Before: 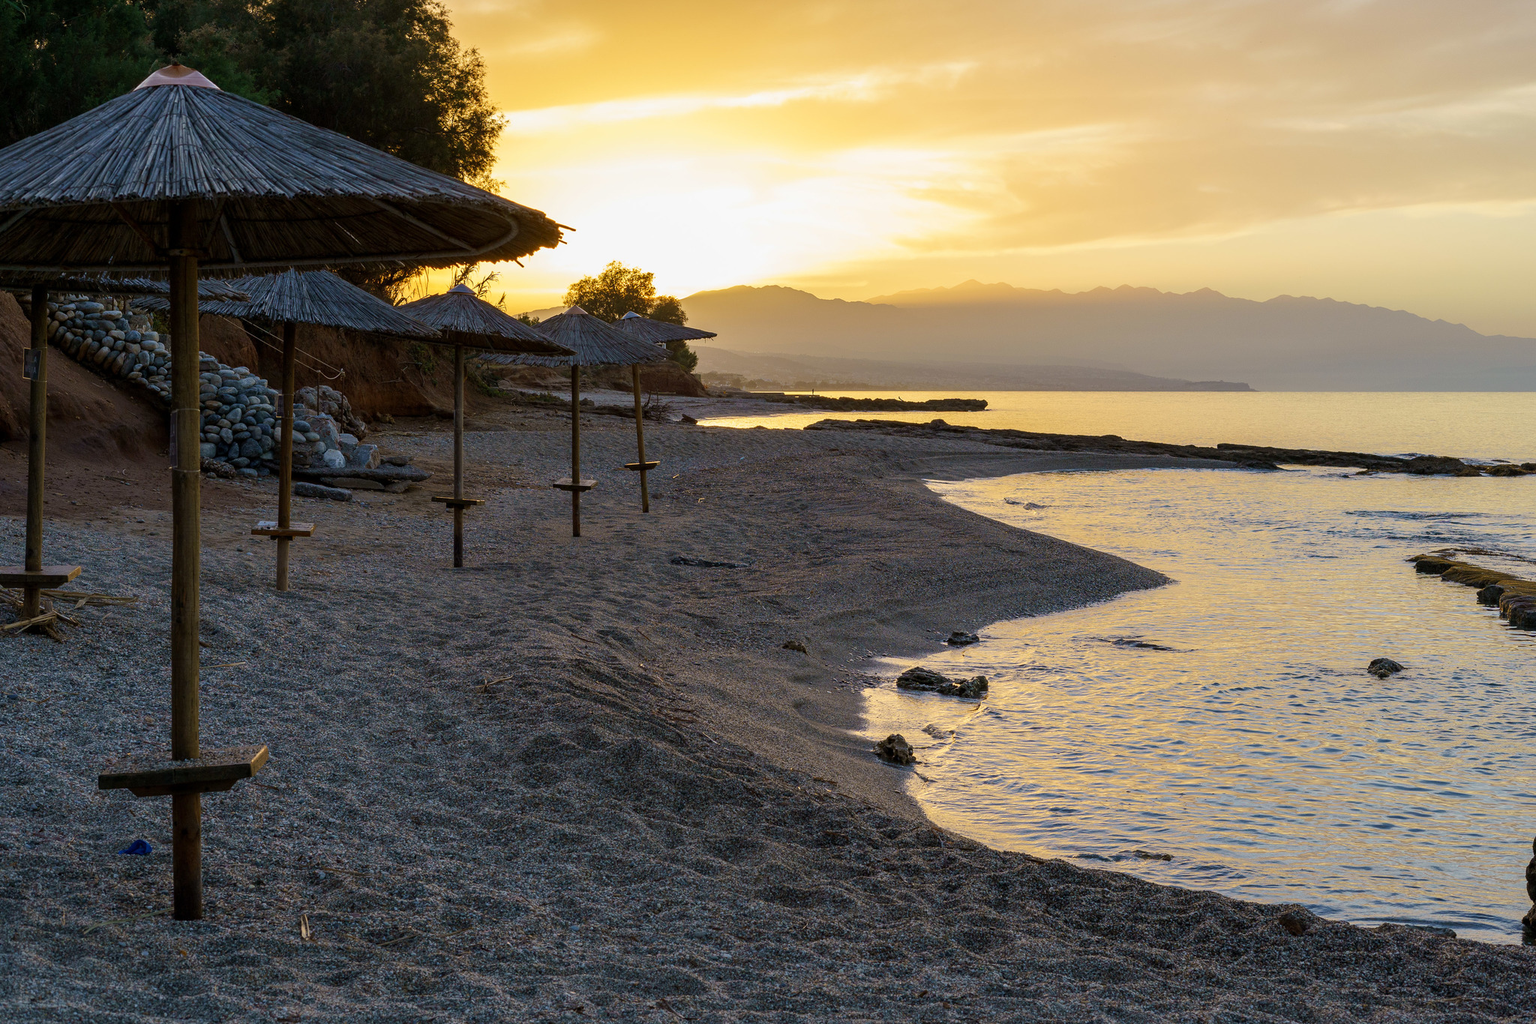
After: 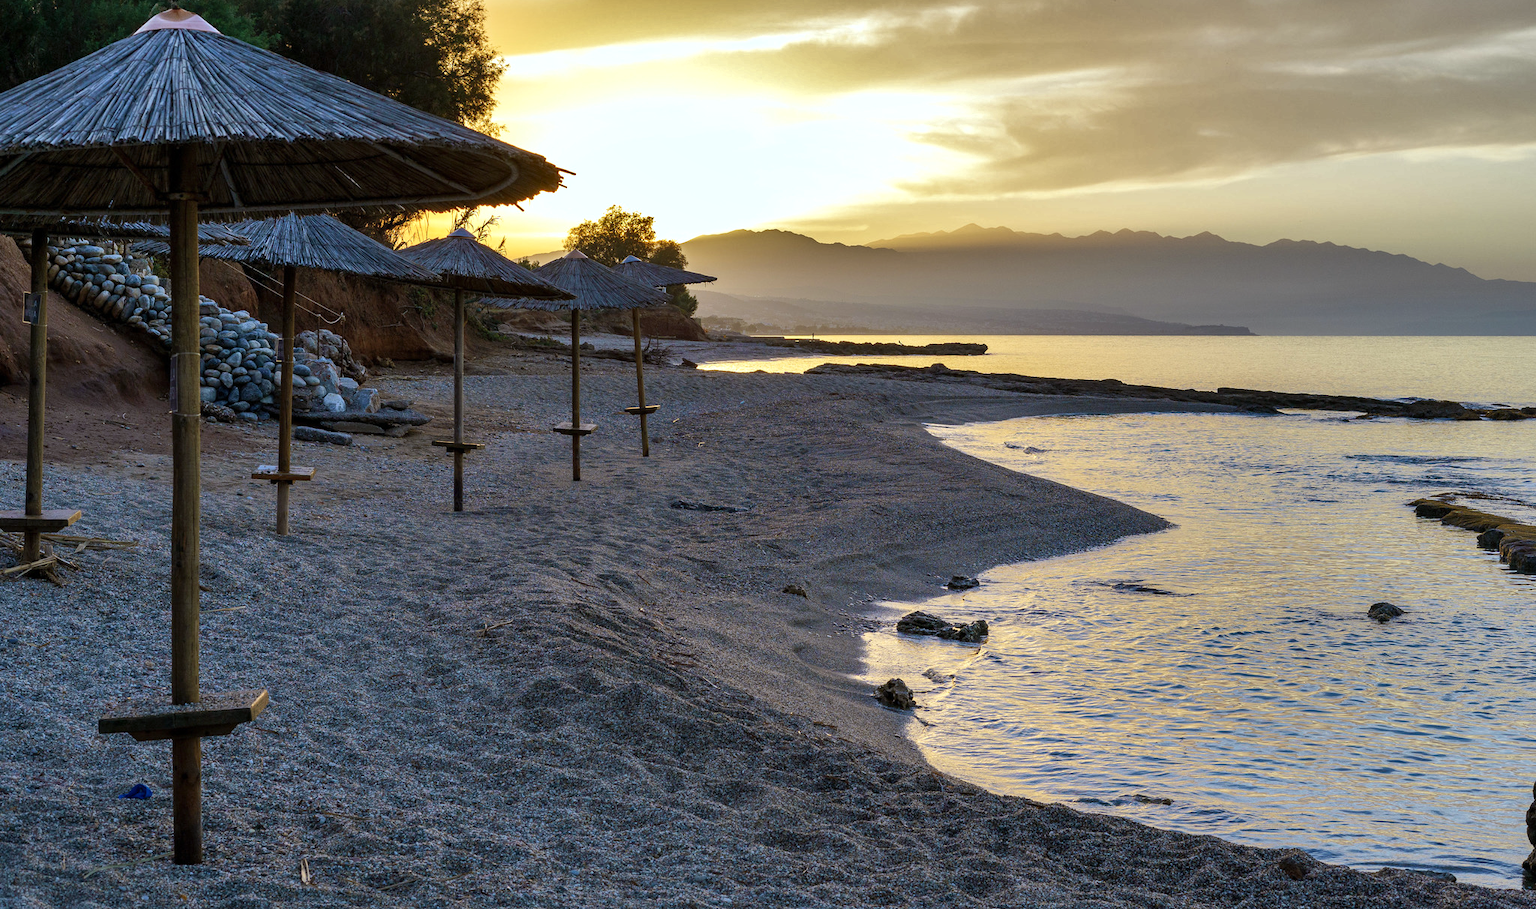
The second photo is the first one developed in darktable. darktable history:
color calibration: gray › normalize channels true, x 0.37, y 0.382, temperature 4319.53 K, gamut compression 0.024
exposure: exposure 0.21 EV, compensate highlight preservation false
shadows and highlights: radius 109.56, shadows 40.82, highlights -72.44, highlights color adjustment 0.693%, low approximation 0.01, soften with gaussian
crop and rotate: top 5.501%, bottom 5.659%
